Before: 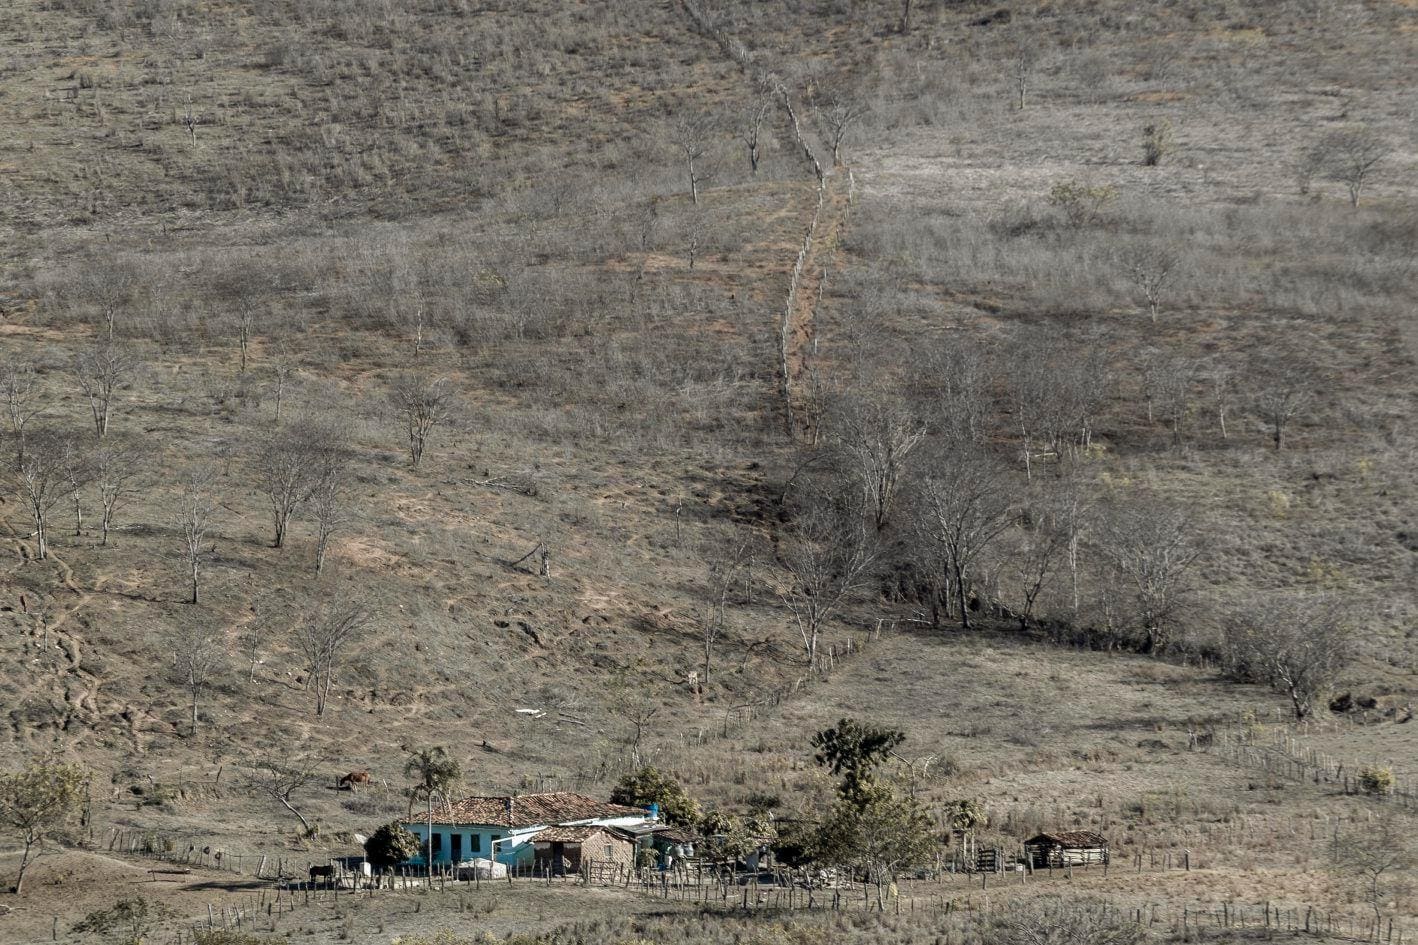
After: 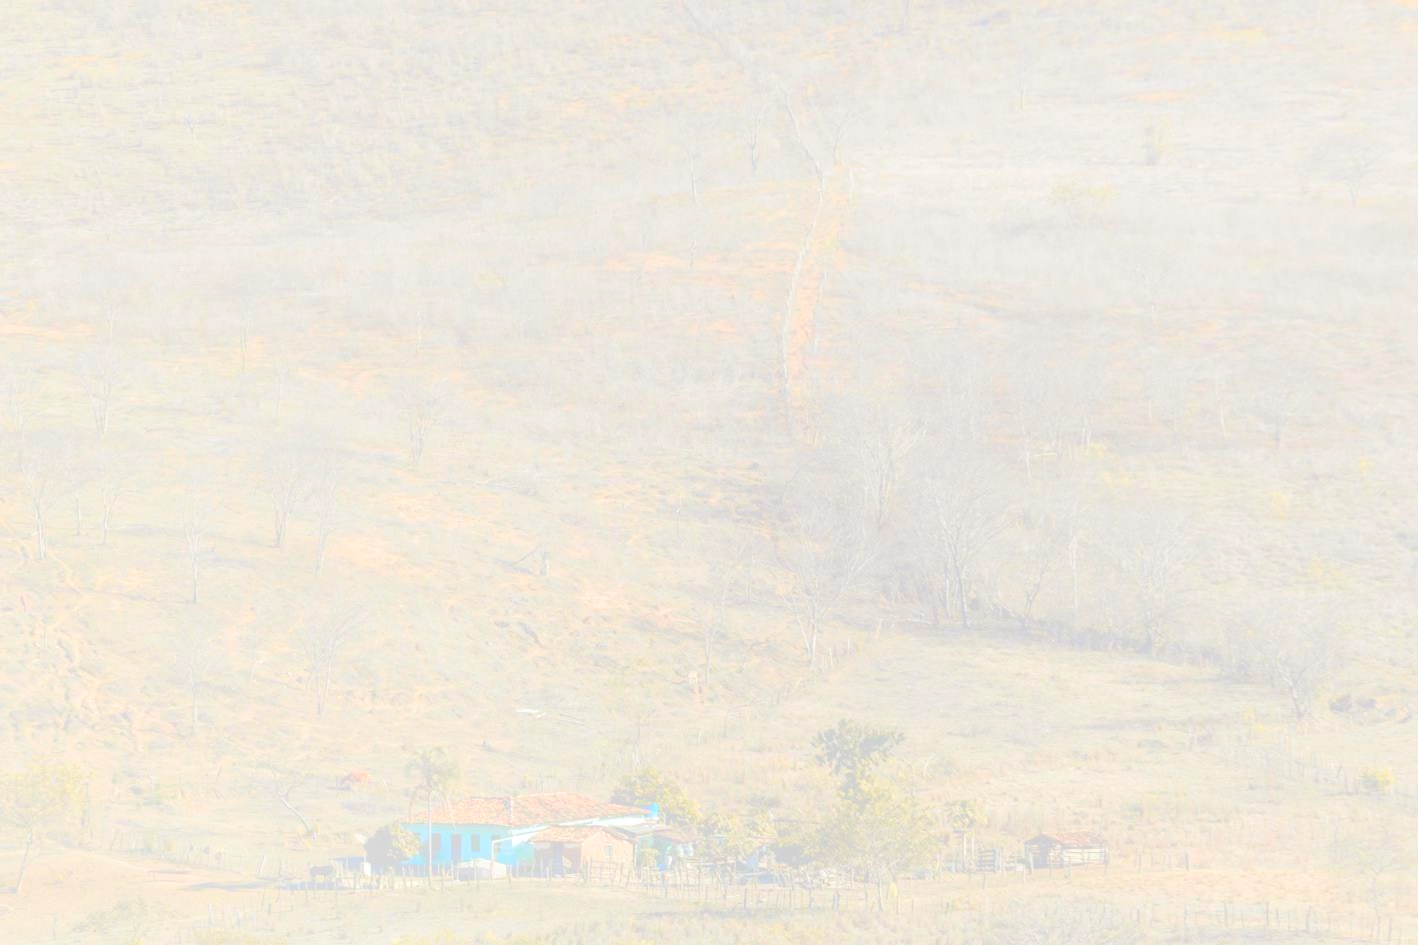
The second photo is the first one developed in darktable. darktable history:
bloom: size 85%, threshold 5%, strength 85%
